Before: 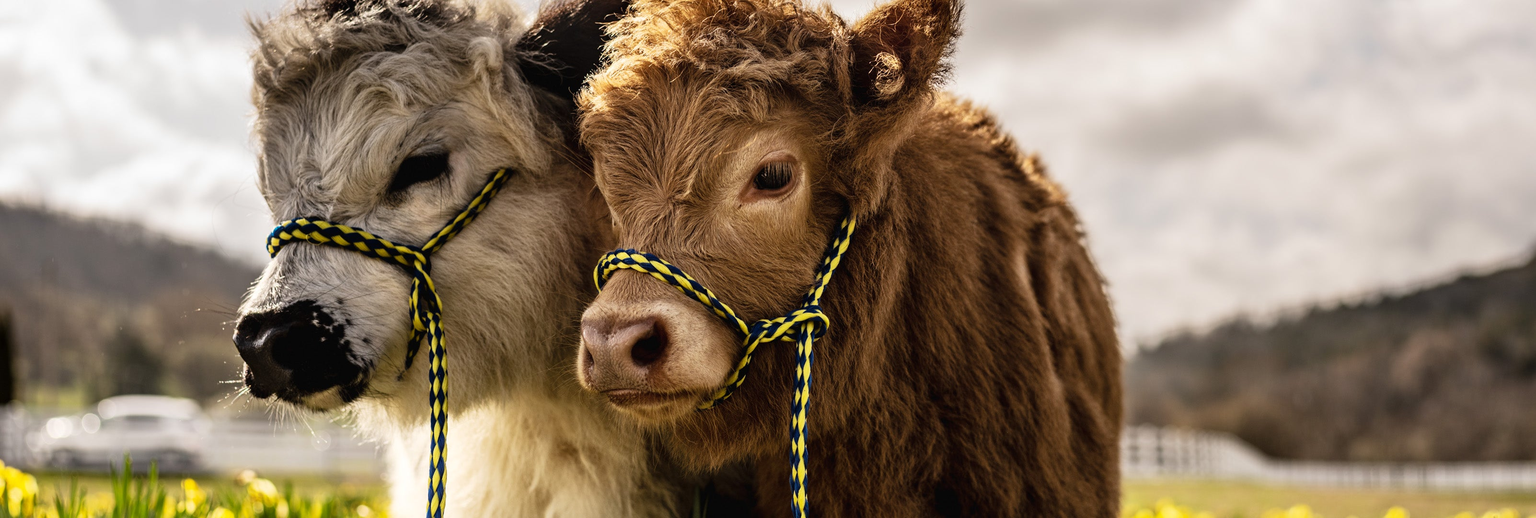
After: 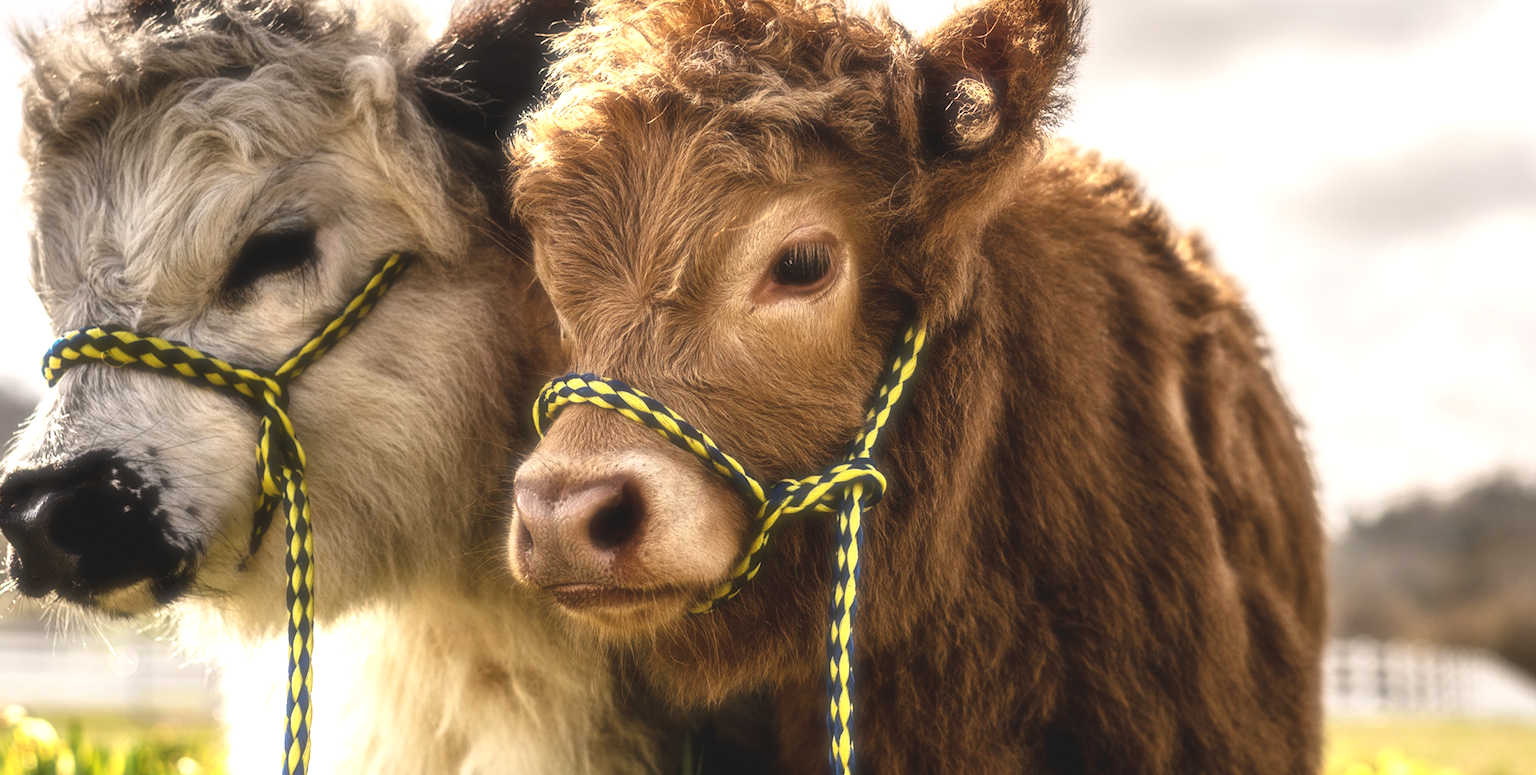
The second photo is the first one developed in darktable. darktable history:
exposure: black level correction -0.005, exposure 0.622 EV, compensate highlight preservation false
crop and rotate: left 15.546%, right 17.787%
soften: size 19.52%, mix 20.32%
rotate and perspective: automatic cropping original format, crop left 0, crop top 0
